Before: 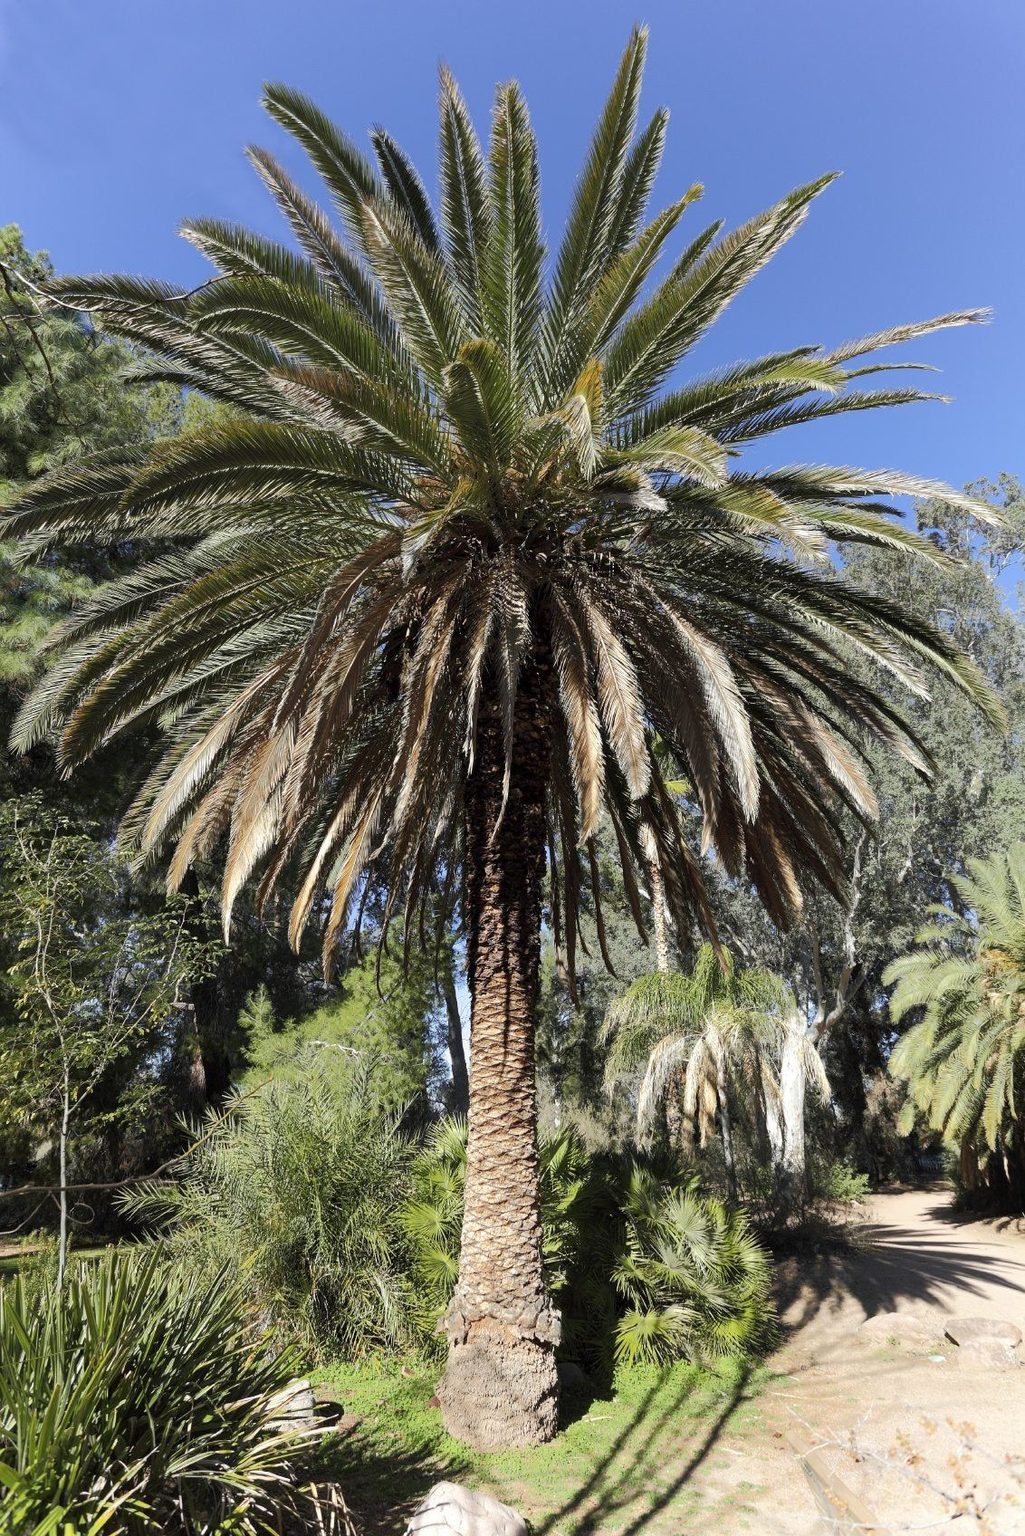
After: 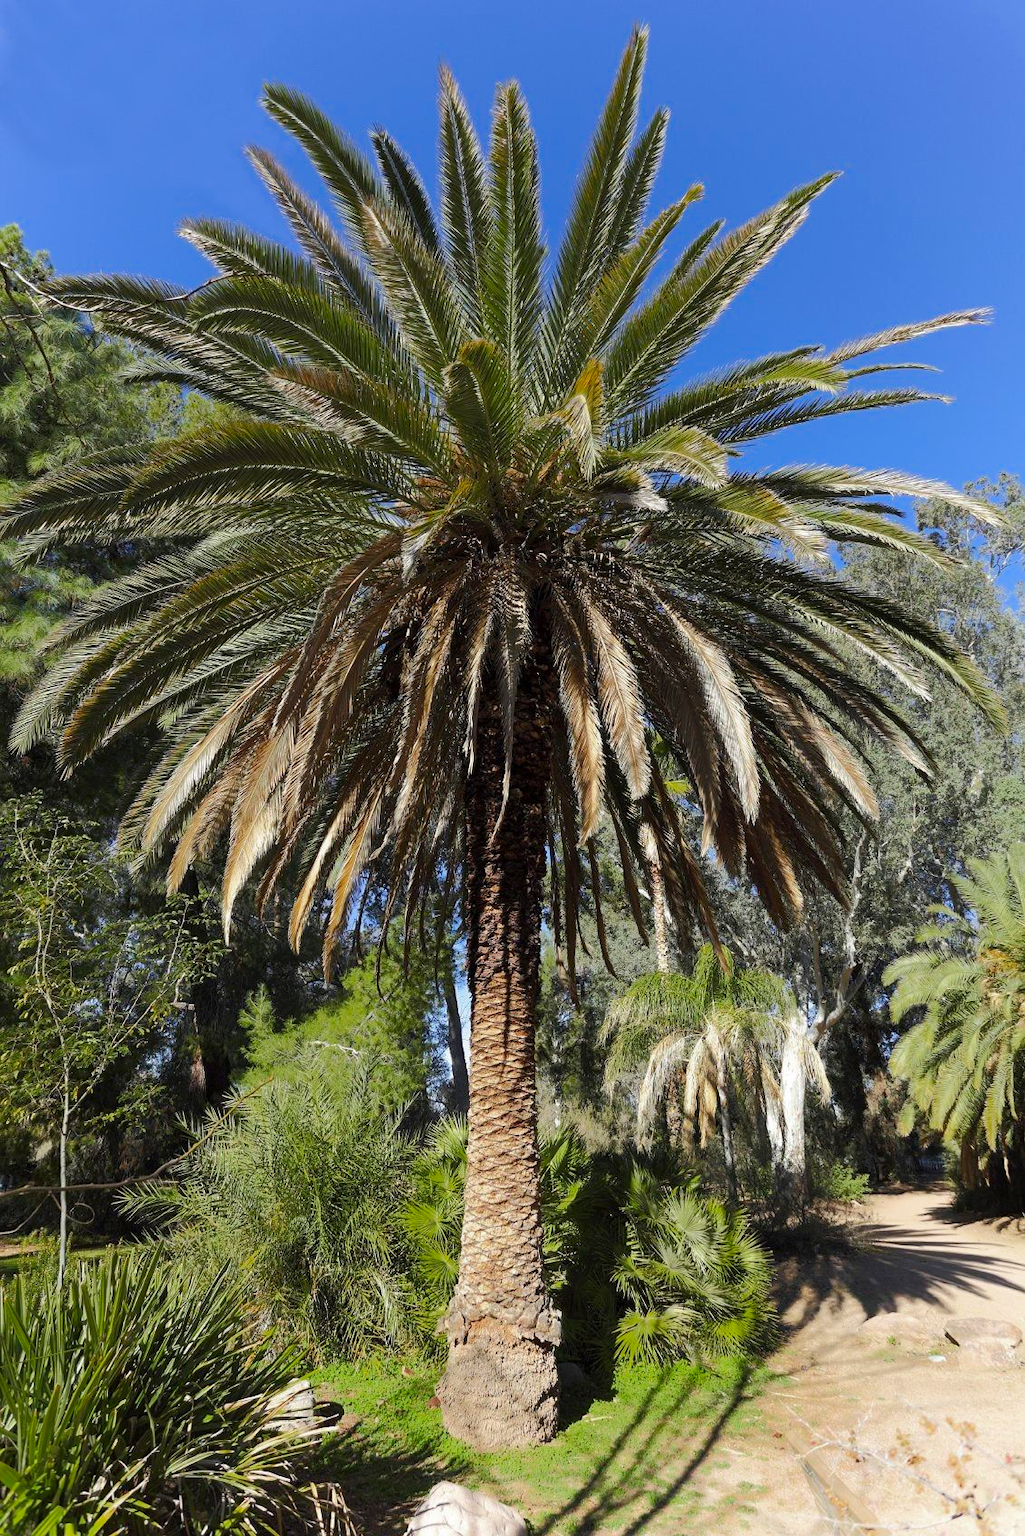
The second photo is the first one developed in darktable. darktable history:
color zones: curves: ch0 [(0, 0.425) (0.143, 0.422) (0.286, 0.42) (0.429, 0.419) (0.571, 0.419) (0.714, 0.42) (0.857, 0.422) (1, 0.425)]; ch1 [(0, 0.666) (0.143, 0.669) (0.286, 0.671) (0.429, 0.67) (0.571, 0.67) (0.714, 0.67) (0.857, 0.67) (1, 0.666)]
